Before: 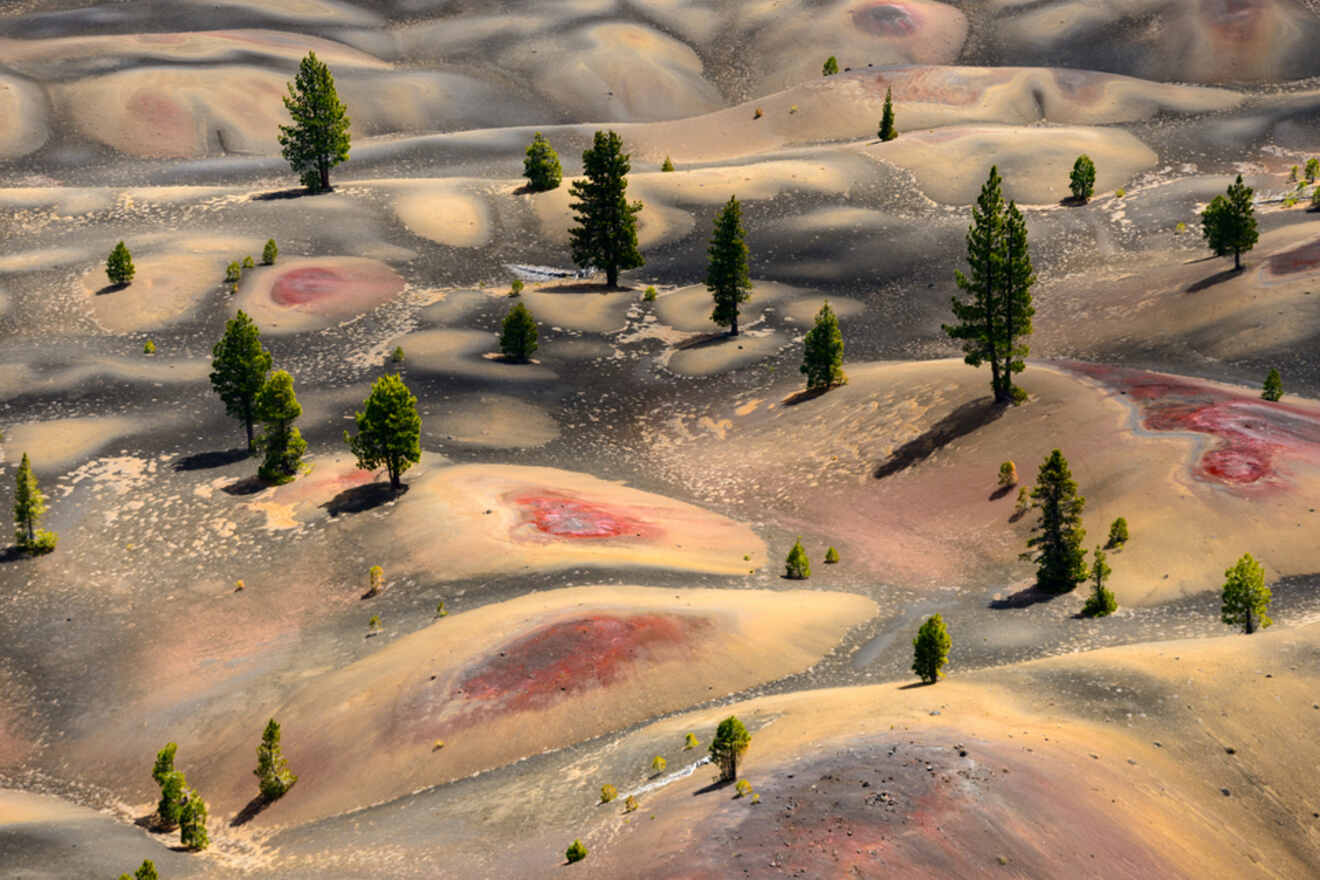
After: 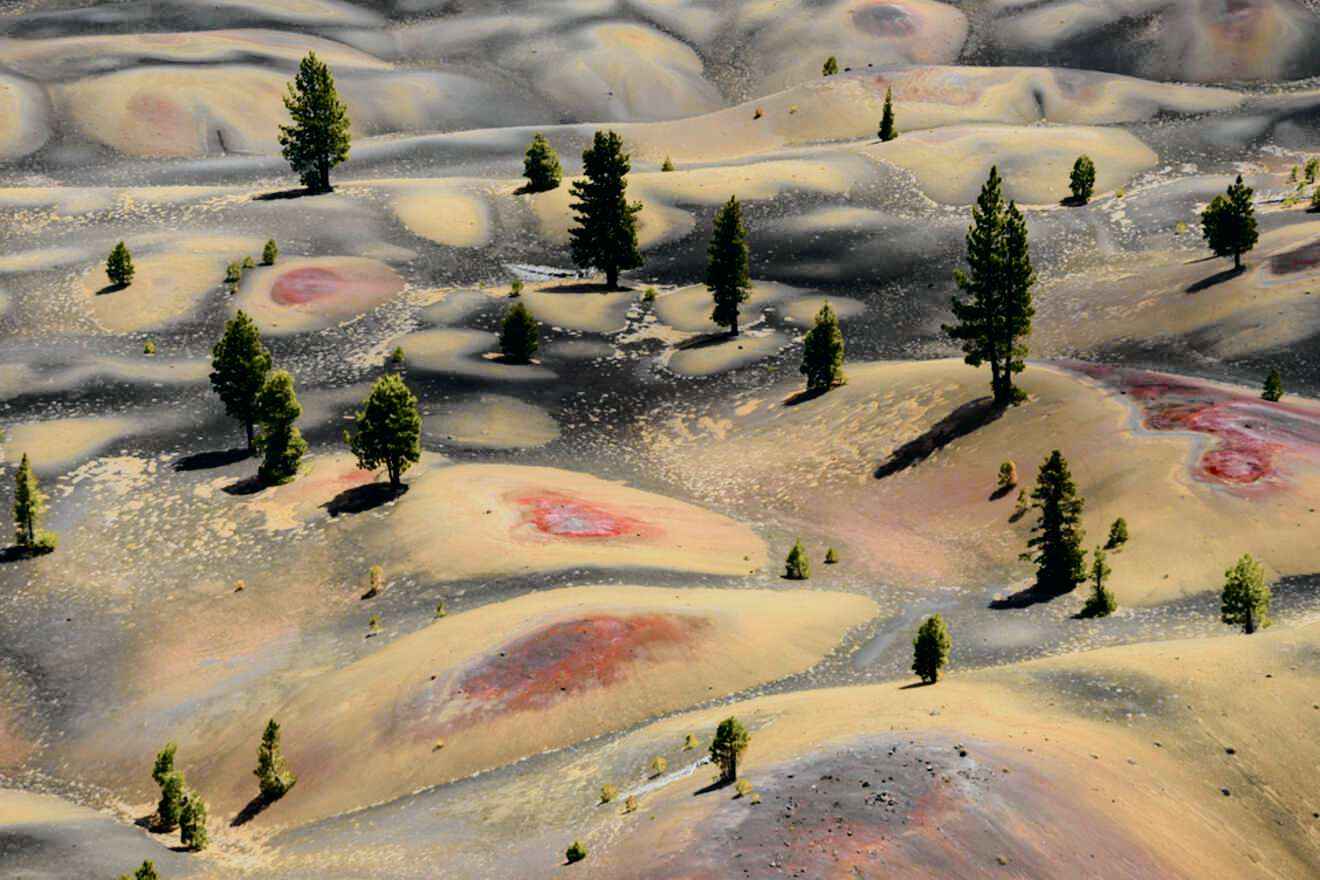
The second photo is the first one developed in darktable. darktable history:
tone curve: curves: ch0 [(0, 0) (0.081, 0.044) (0.185, 0.13) (0.283, 0.238) (0.416, 0.449) (0.495, 0.524) (0.686, 0.743) (0.826, 0.865) (0.978, 0.988)]; ch1 [(0, 0) (0.147, 0.166) (0.321, 0.362) (0.371, 0.402) (0.423, 0.442) (0.479, 0.472) (0.505, 0.497) (0.521, 0.506) (0.551, 0.537) (0.586, 0.574) (0.625, 0.618) (0.68, 0.681) (1, 1)]; ch2 [(0, 0) (0.346, 0.362) (0.404, 0.427) (0.502, 0.495) (0.531, 0.513) (0.547, 0.533) (0.582, 0.596) (0.629, 0.631) (0.717, 0.678) (1, 1)], color space Lab, independent channels, preserve colors none
filmic rgb: black relative exposure -7.84 EV, white relative exposure 4.31 EV, hardness 3.86
